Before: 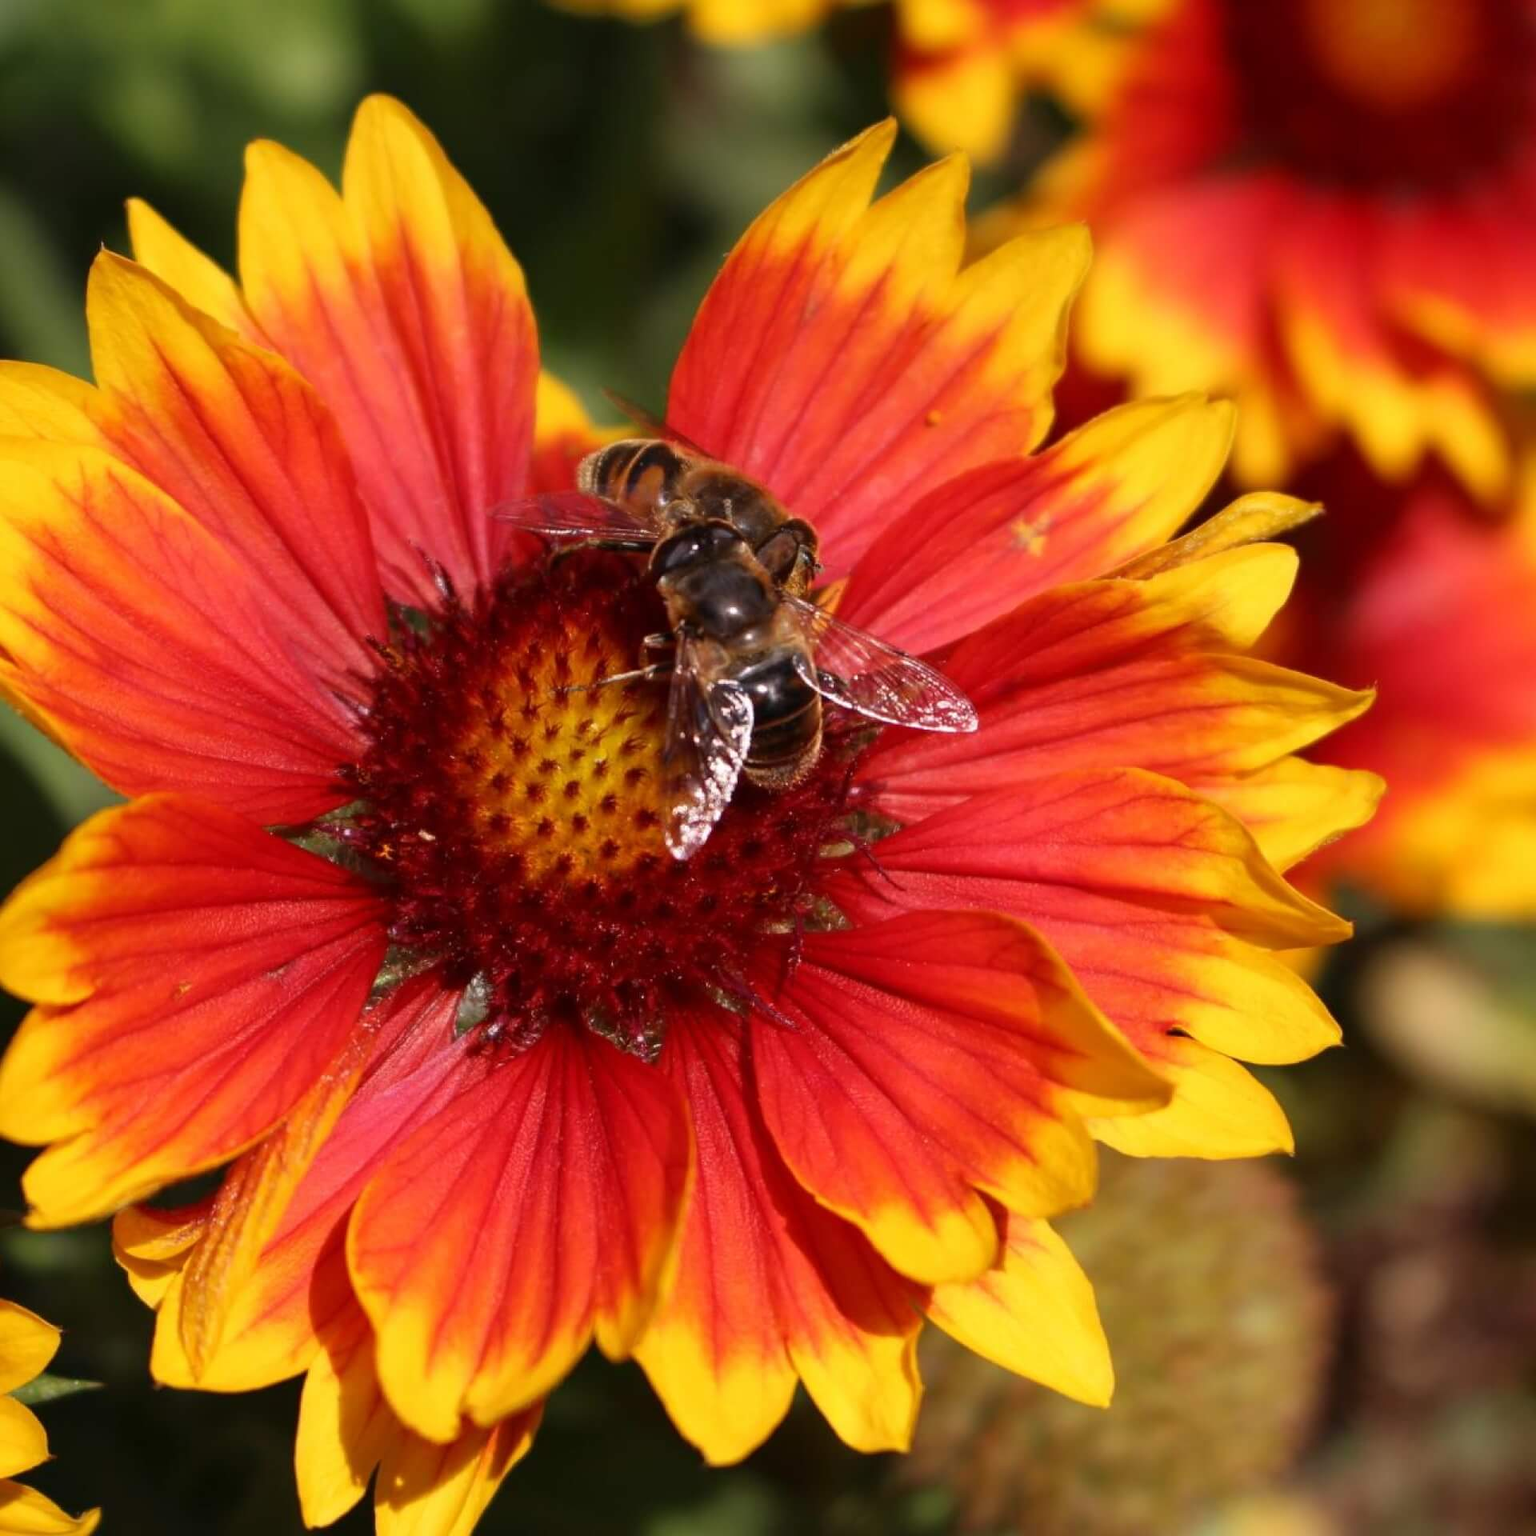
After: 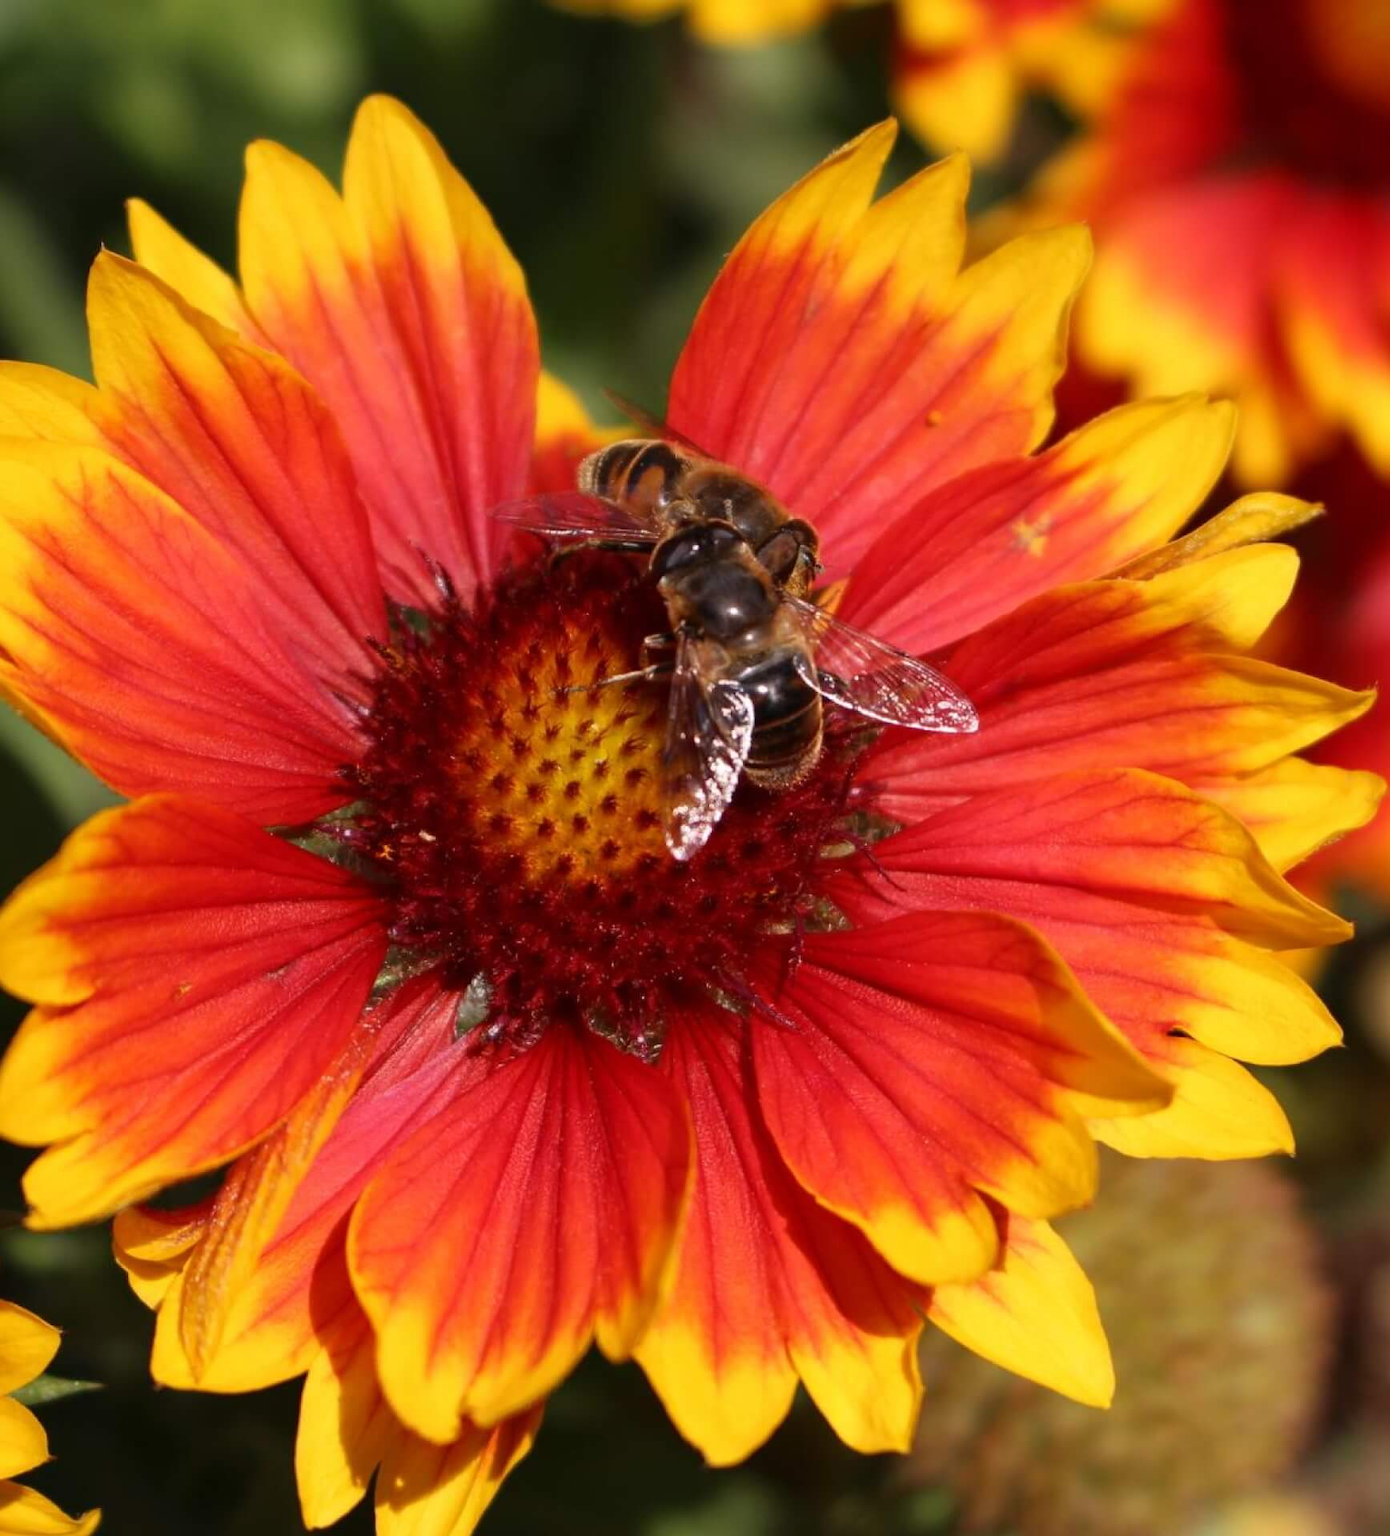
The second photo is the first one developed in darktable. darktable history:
crop: right 9.483%, bottom 0.034%
